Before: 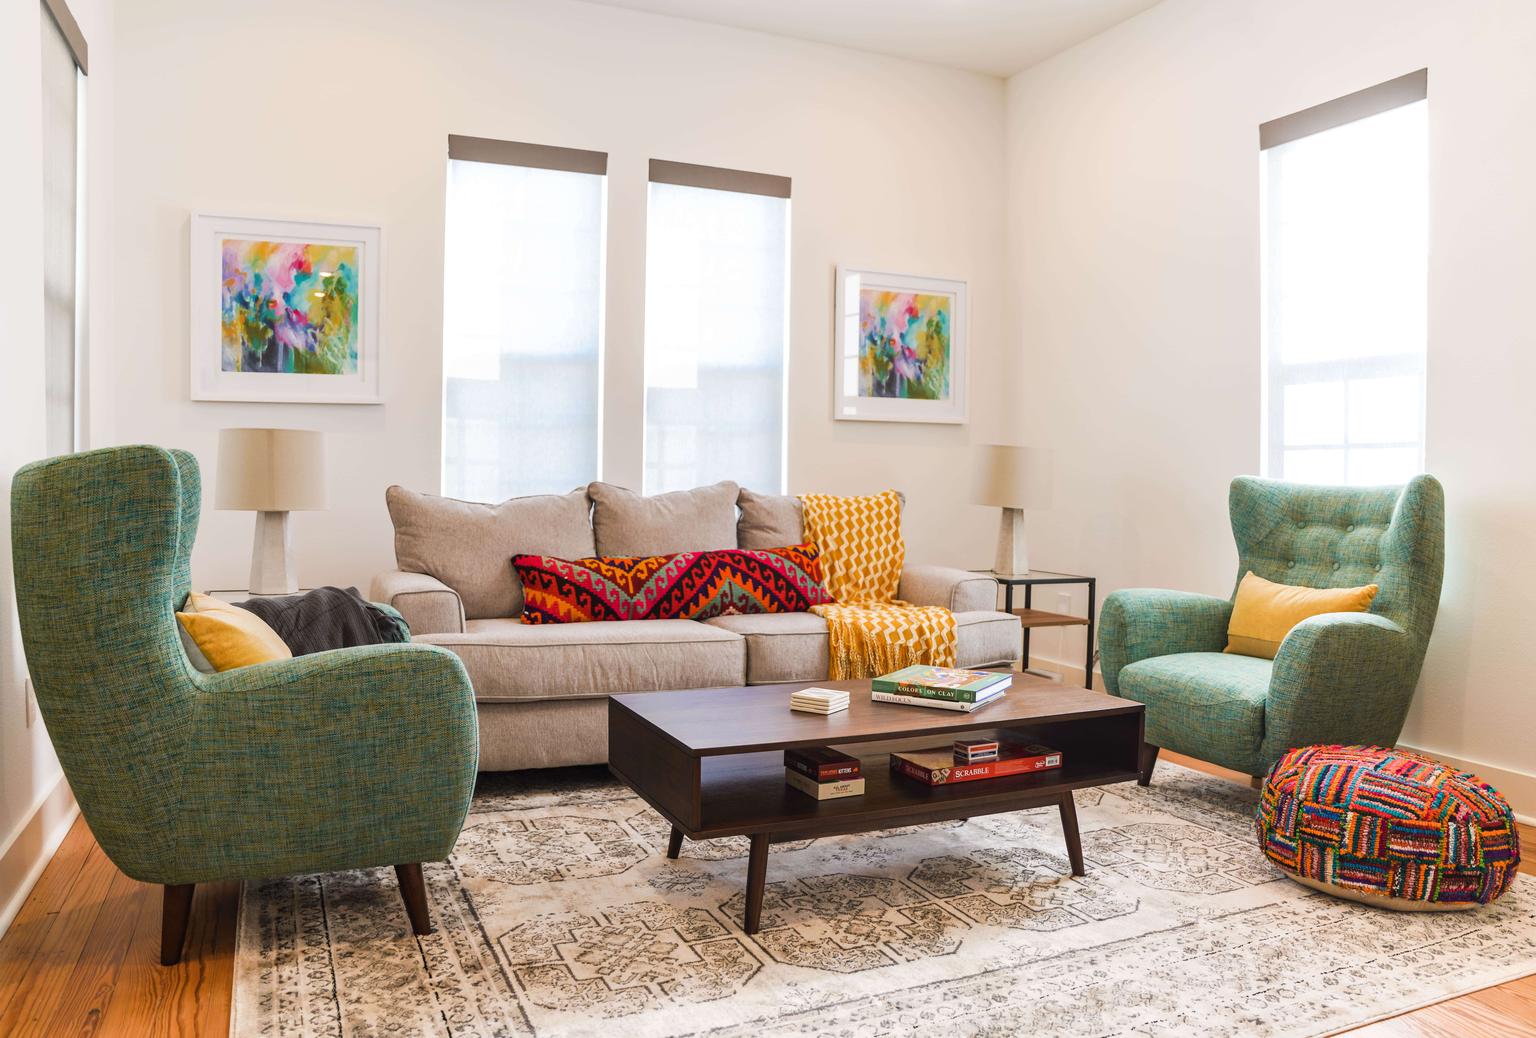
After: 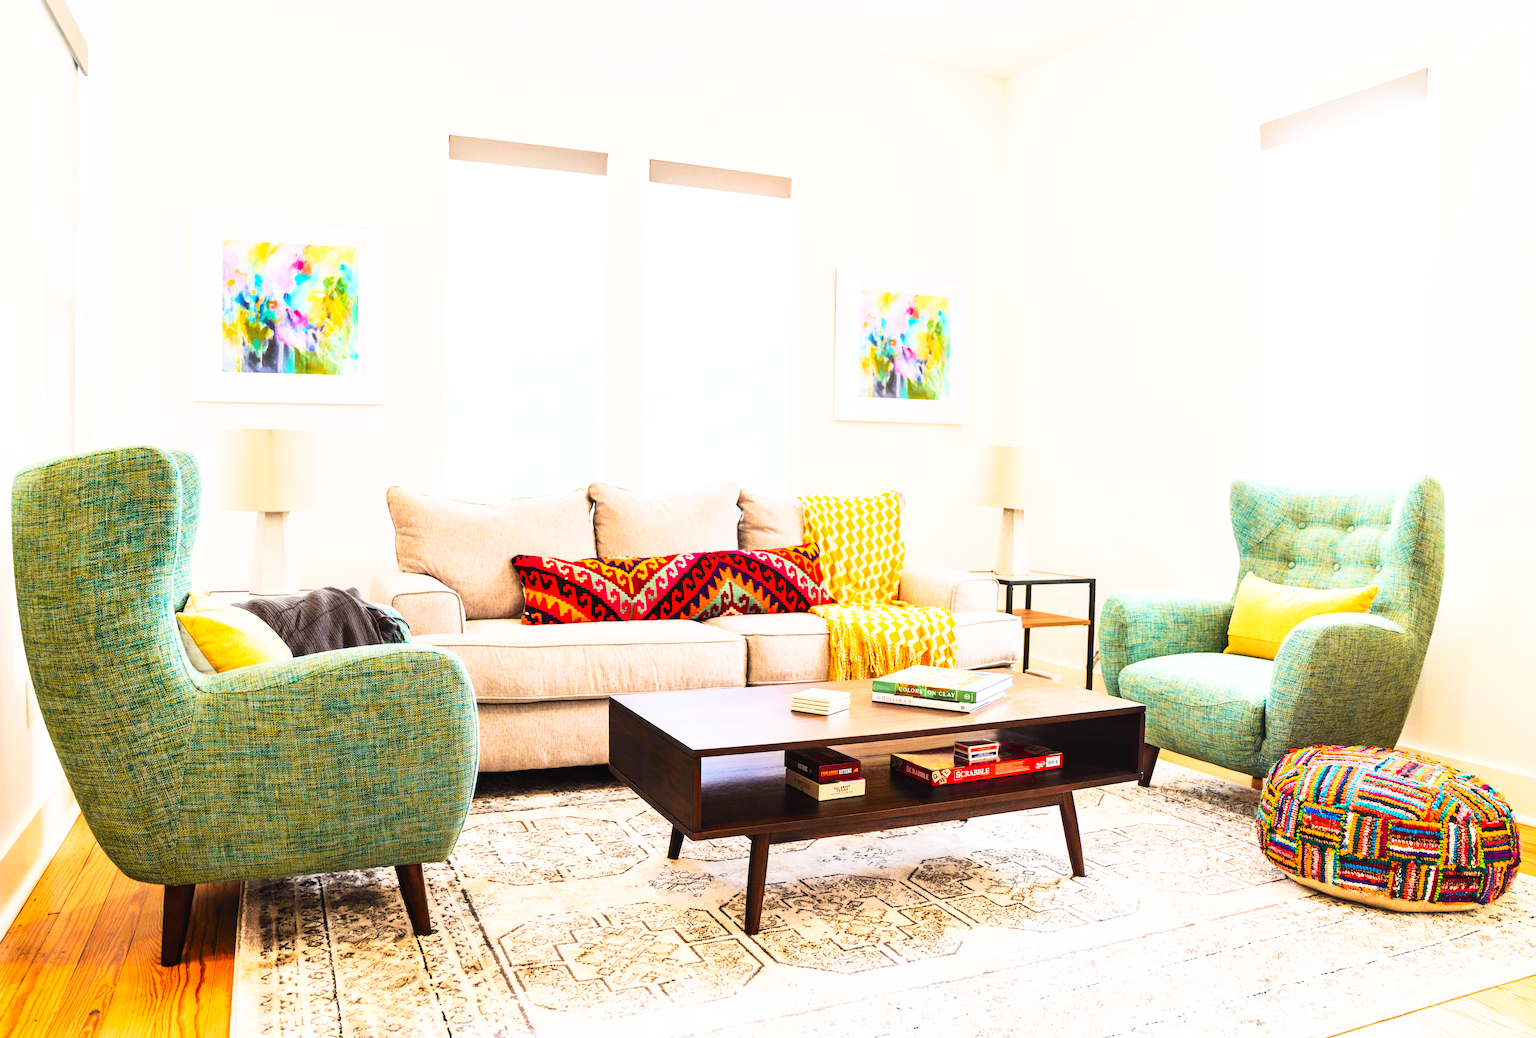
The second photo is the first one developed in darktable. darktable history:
base curve: curves: ch0 [(0, 0) (0.007, 0.004) (0.027, 0.03) (0.046, 0.07) (0.207, 0.54) (0.442, 0.872) (0.673, 0.972) (1, 1)], preserve colors none
contrast brightness saturation: contrast 0.2, brightness 0.16, saturation 0.22
